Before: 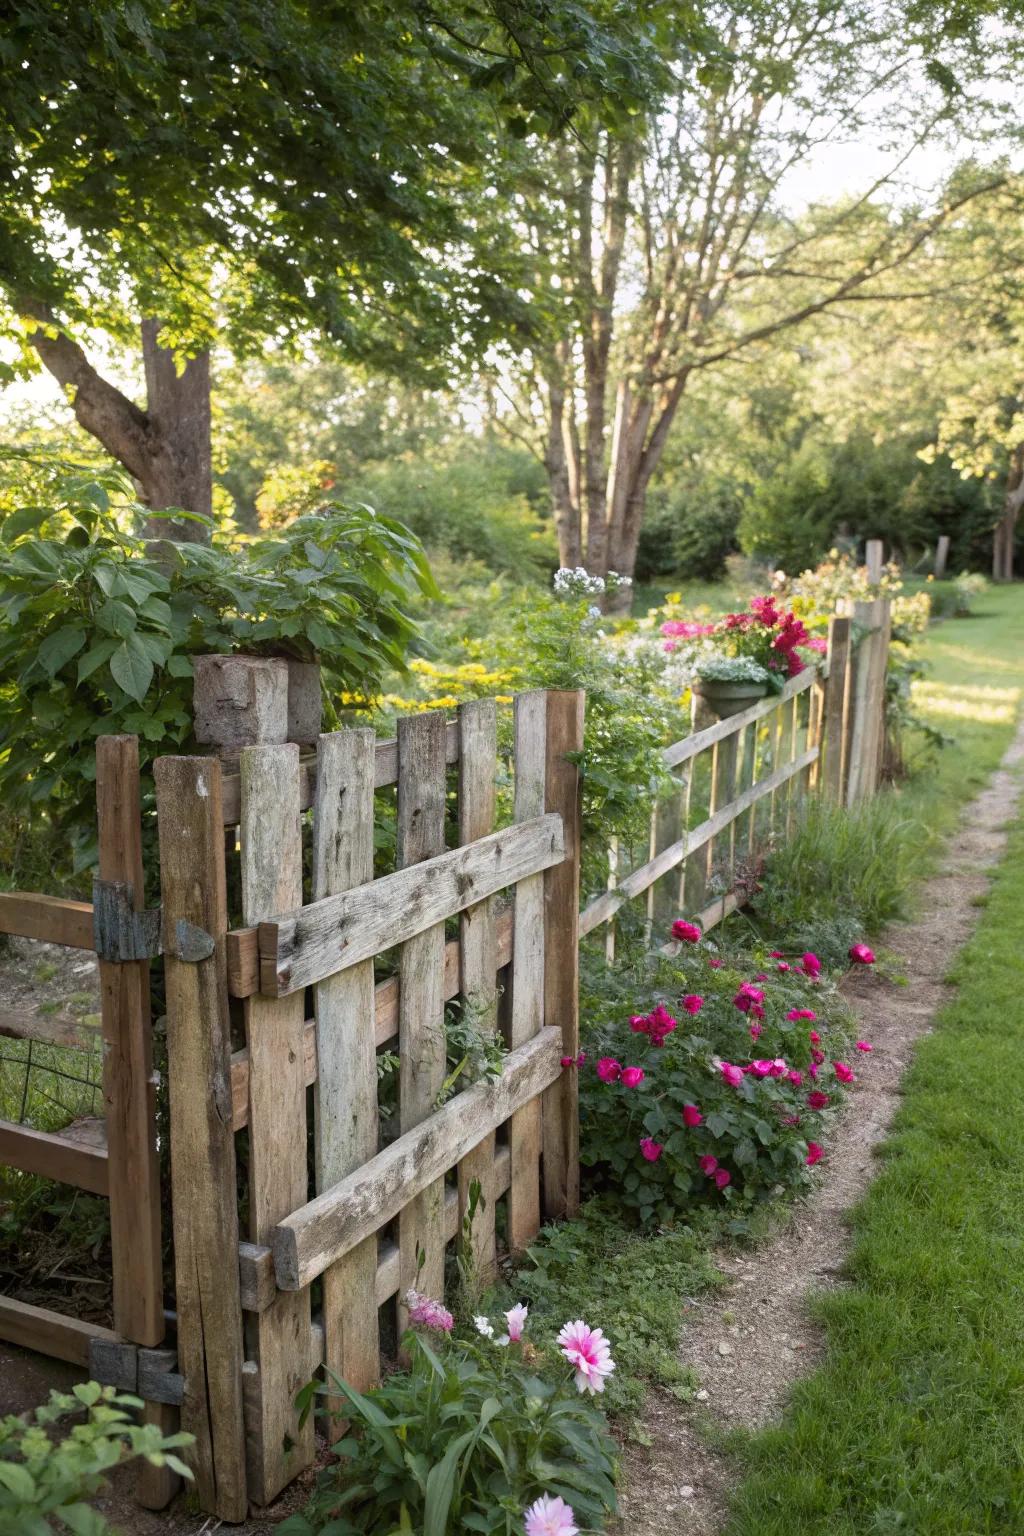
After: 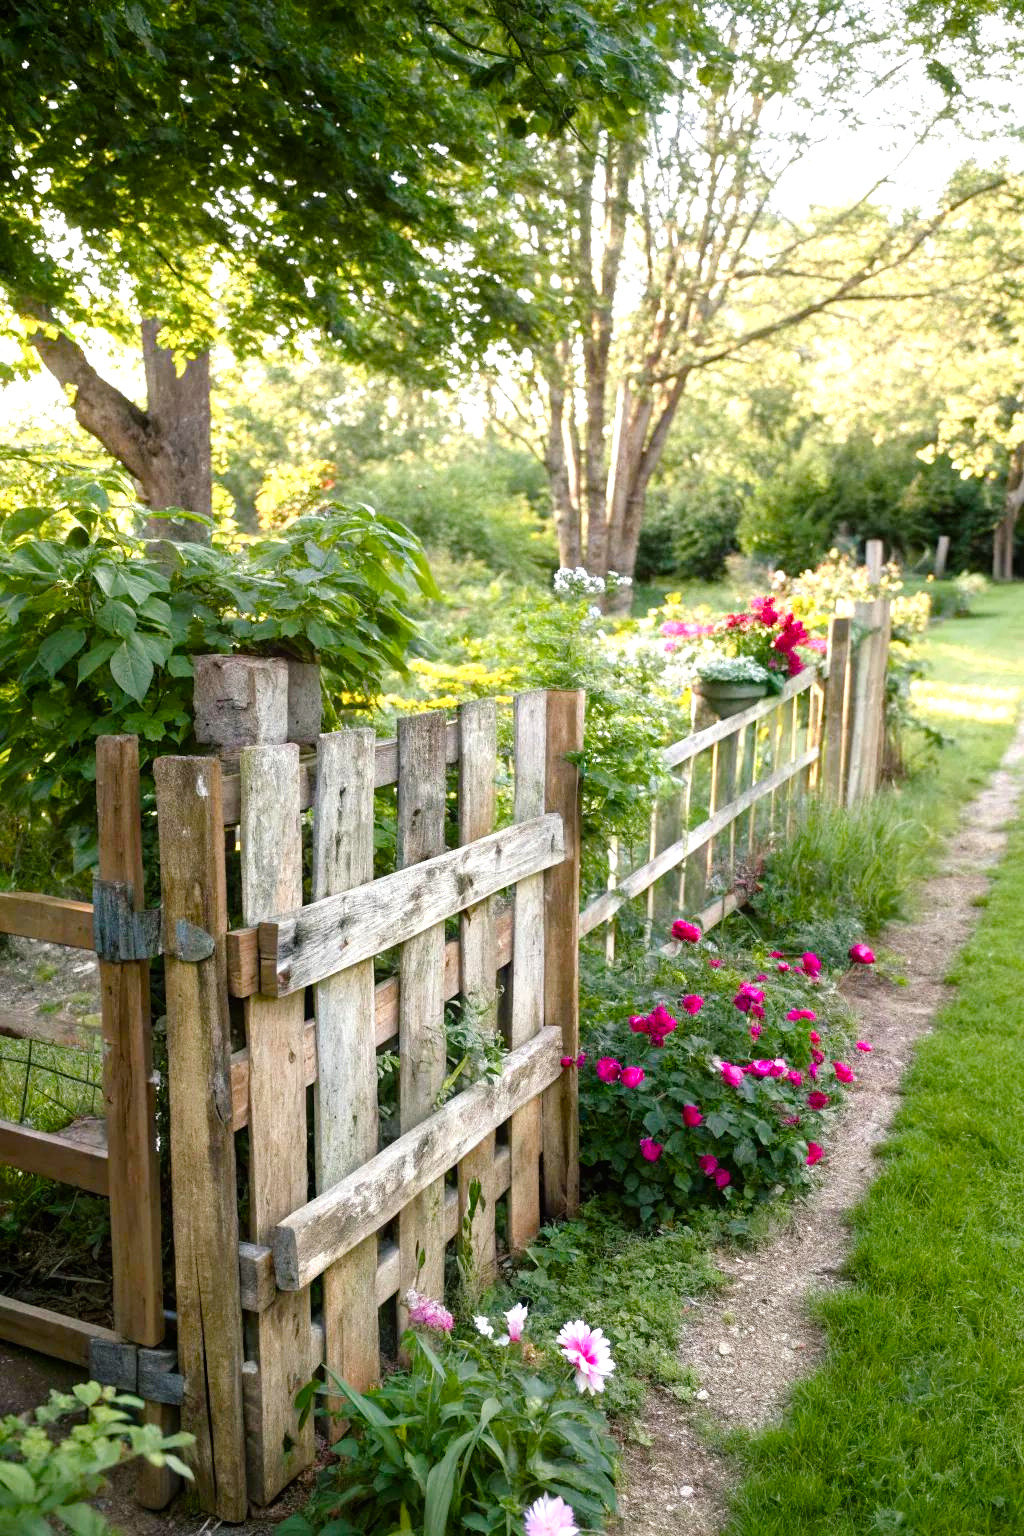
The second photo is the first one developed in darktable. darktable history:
tone equalizer: -8 EV -0.711 EV, -7 EV -0.686 EV, -6 EV -0.573 EV, -5 EV -0.378 EV, -3 EV 0.382 EV, -2 EV 0.6 EV, -1 EV 0.679 EV, +0 EV 0.763 EV
color balance rgb: shadows lift › chroma 2.063%, shadows lift › hue 214.88°, perceptual saturation grading › global saturation 20%, perceptual saturation grading › highlights -25.206%, perceptual saturation grading › shadows 50.511%, perceptual brilliance grading › global brilliance 2.827%, perceptual brilliance grading › highlights -2.295%, perceptual brilliance grading › shadows 3.449%
